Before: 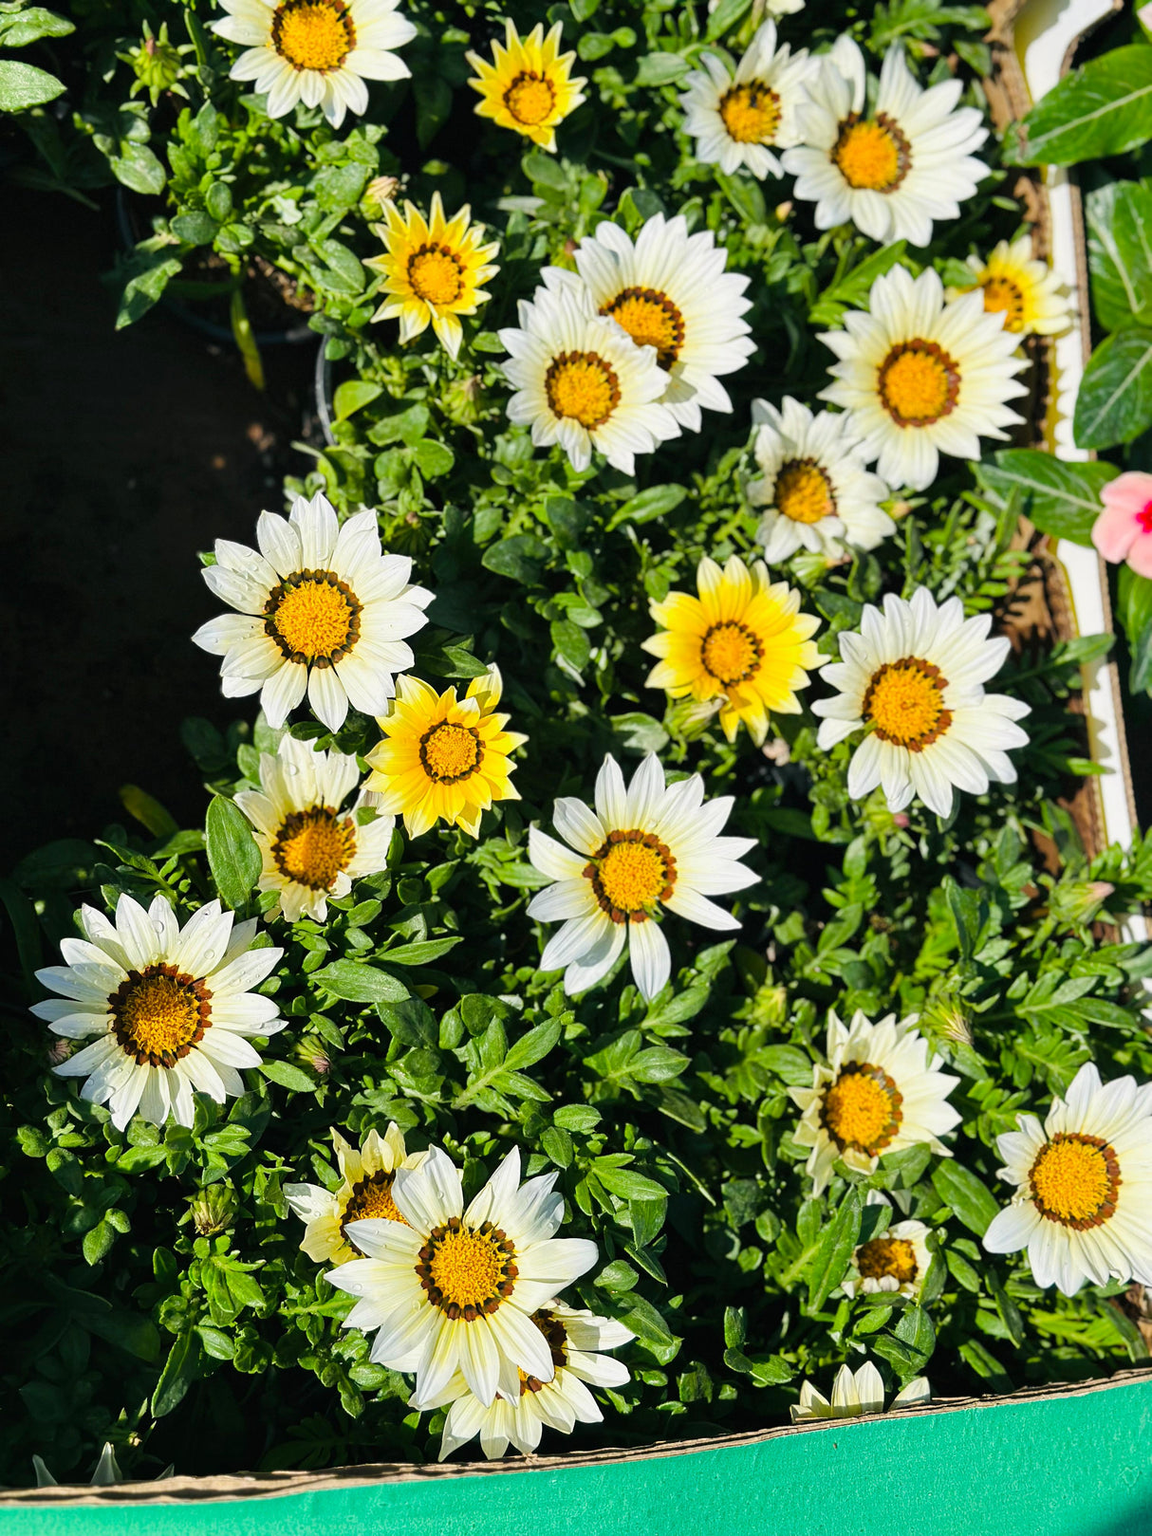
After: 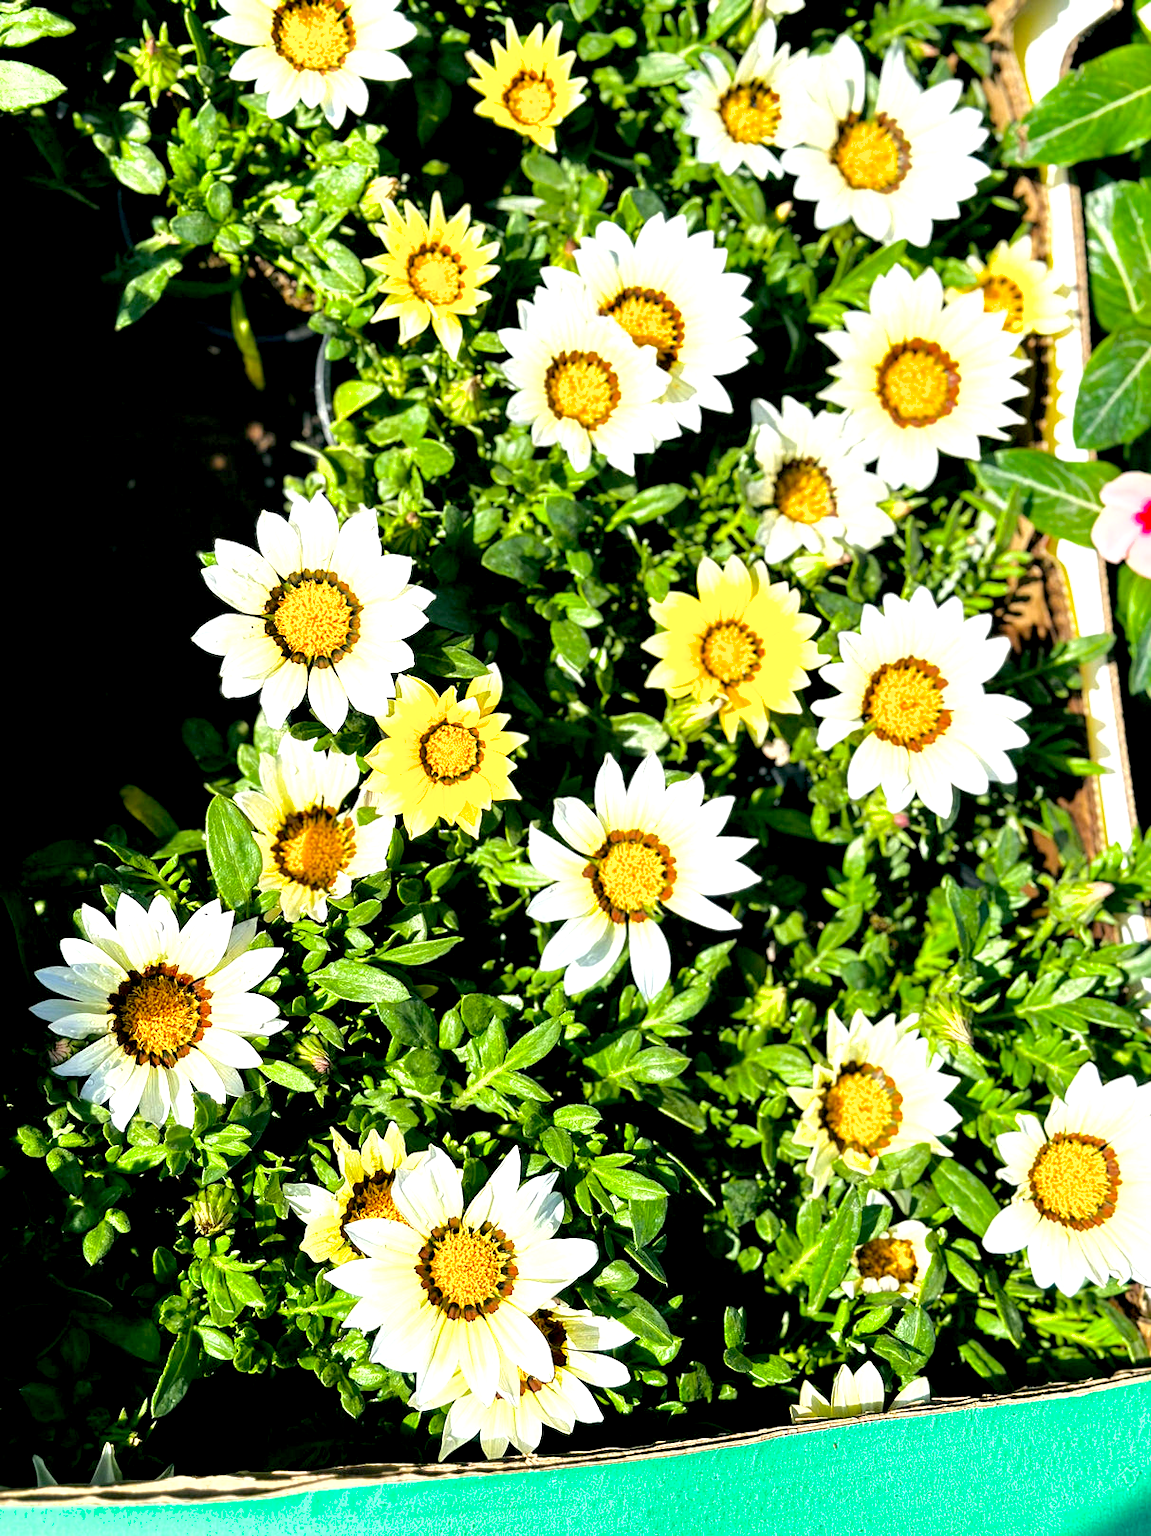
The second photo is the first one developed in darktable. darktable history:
shadows and highlights: shadows 10, white point adjustment 1, highlights -40
exposure: black level correction 0.008, exposure 0.979 EV, compensate highlight preservation false
